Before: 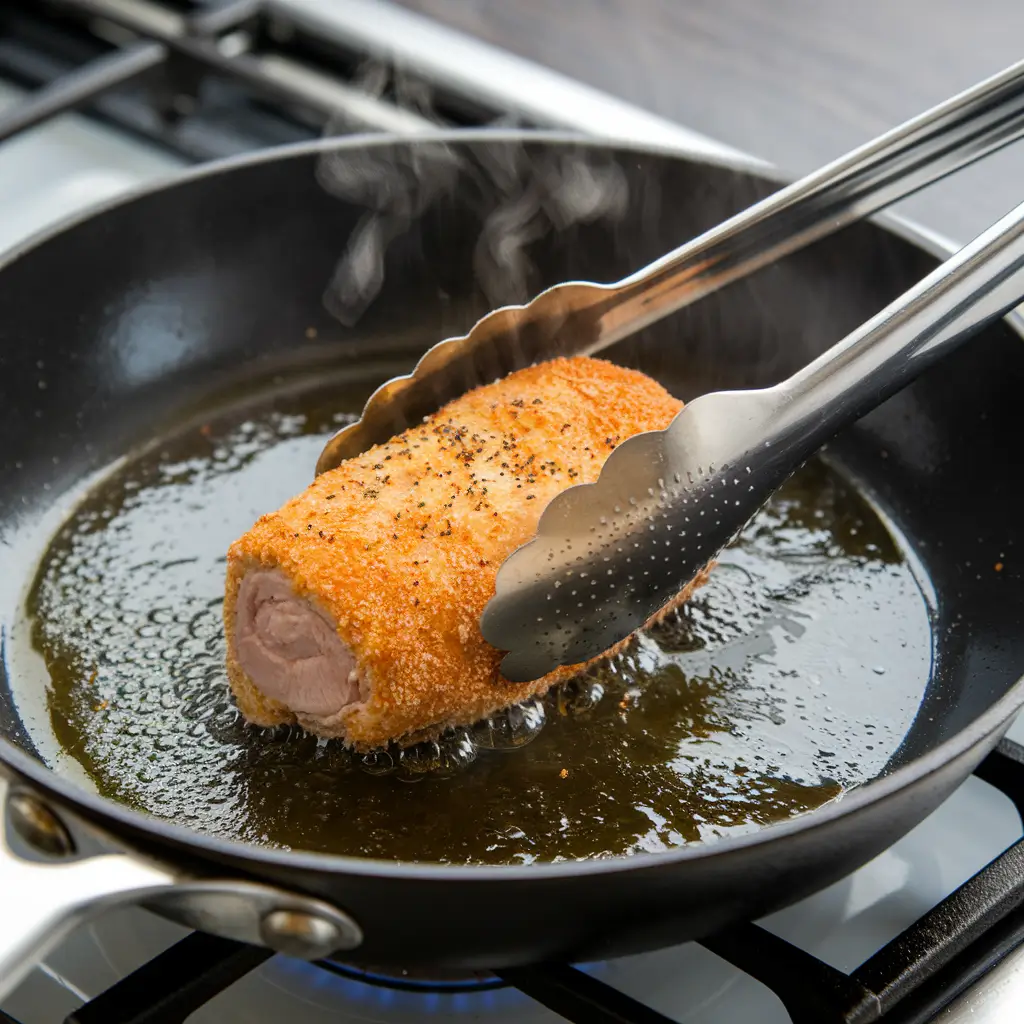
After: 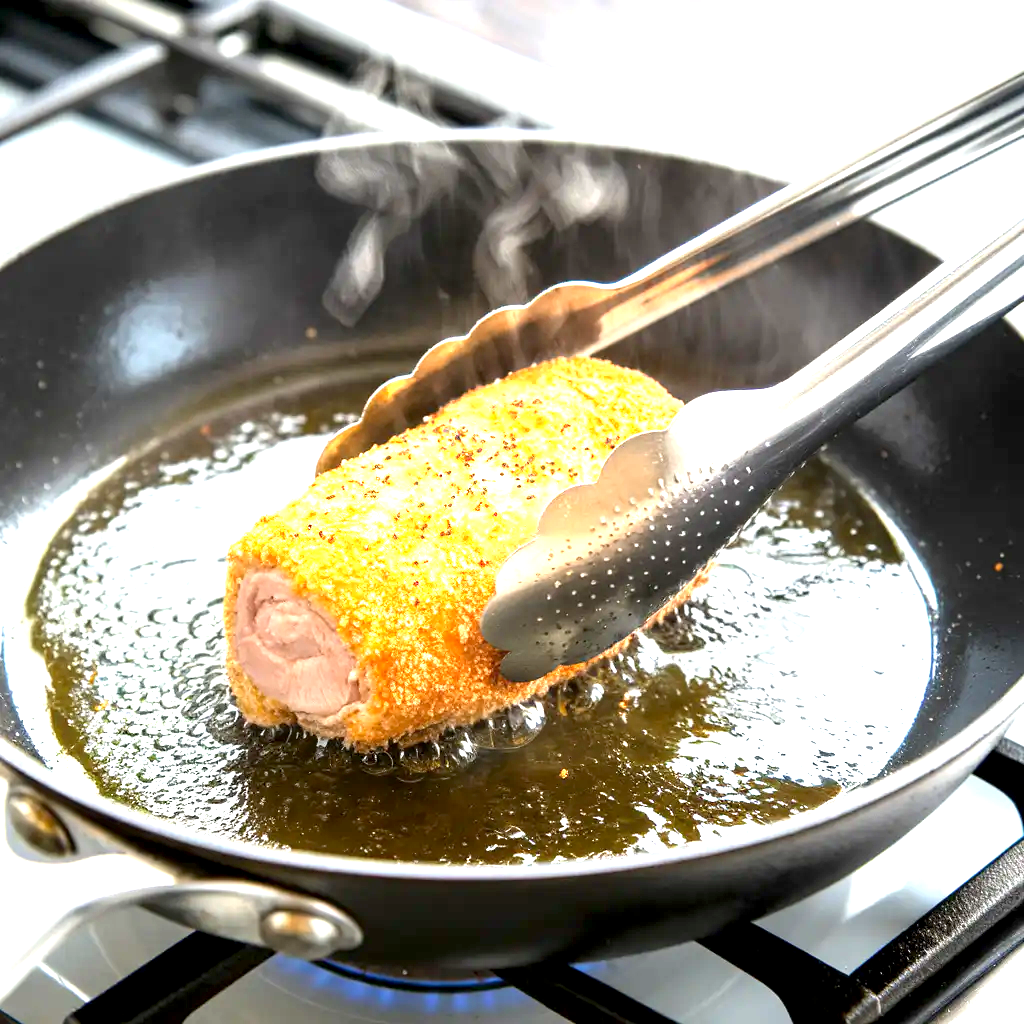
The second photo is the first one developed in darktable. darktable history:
exposure: black level correction 0.001, exposure 1.864 EV, compensate highlight preservation false
